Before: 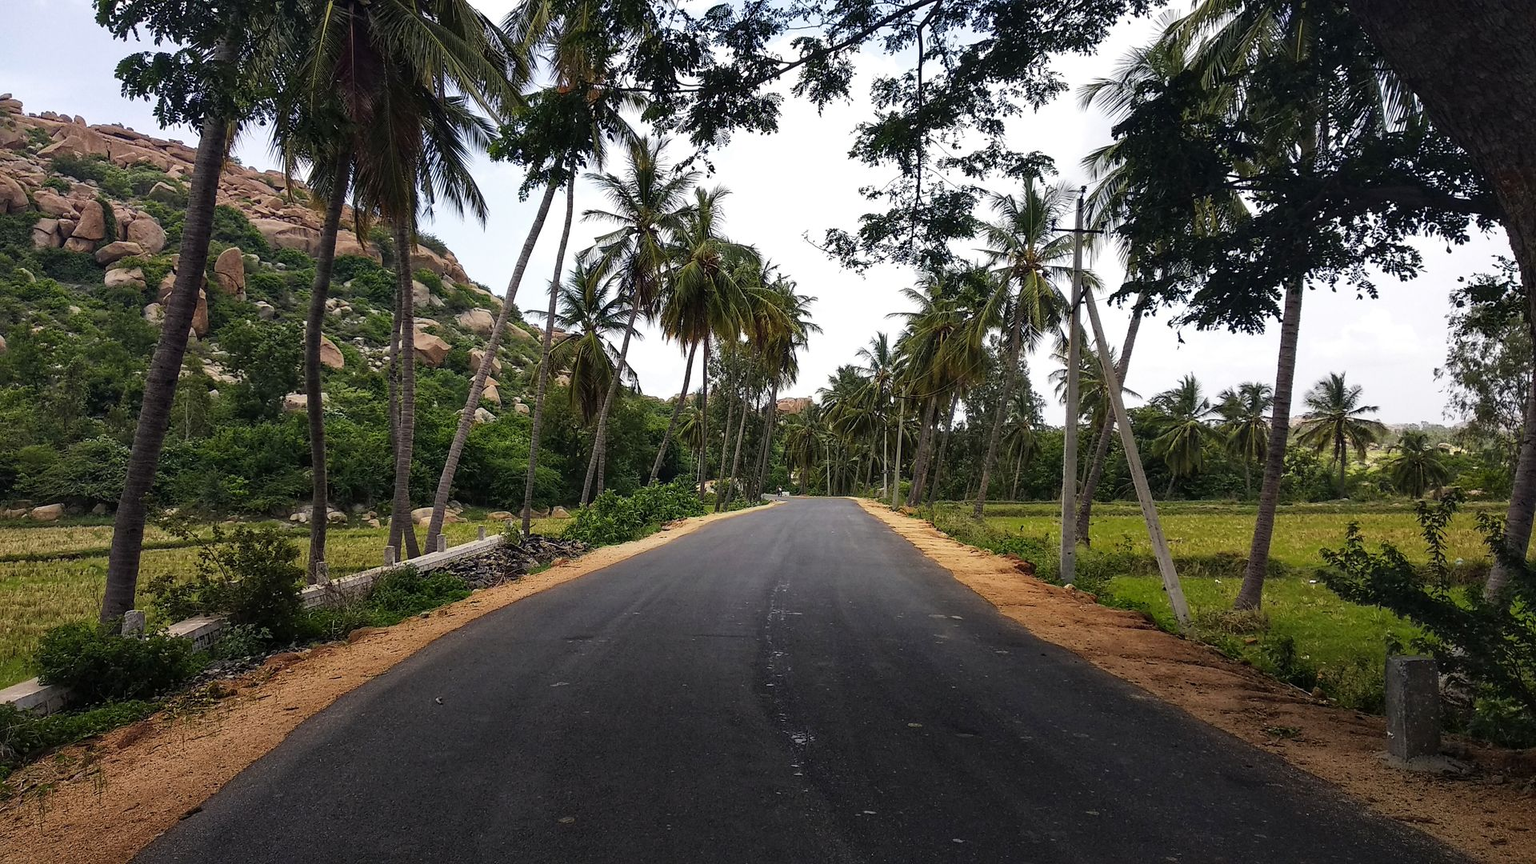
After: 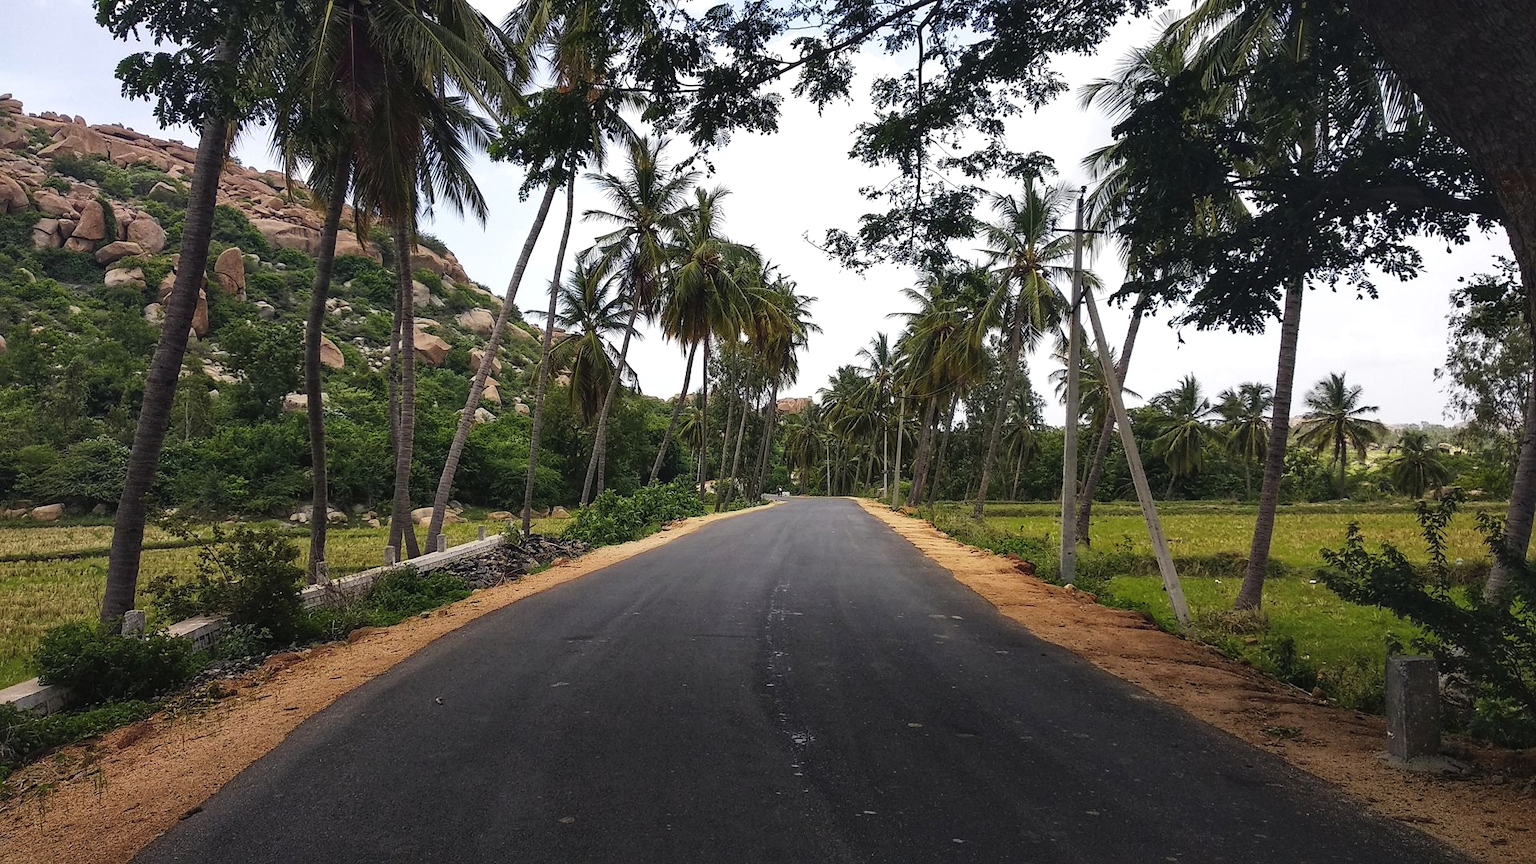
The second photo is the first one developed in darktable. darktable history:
exposure: black level correction -0.003, exposure 0.045 EV, compensate exposure bias true, compensate highlight preservation false
